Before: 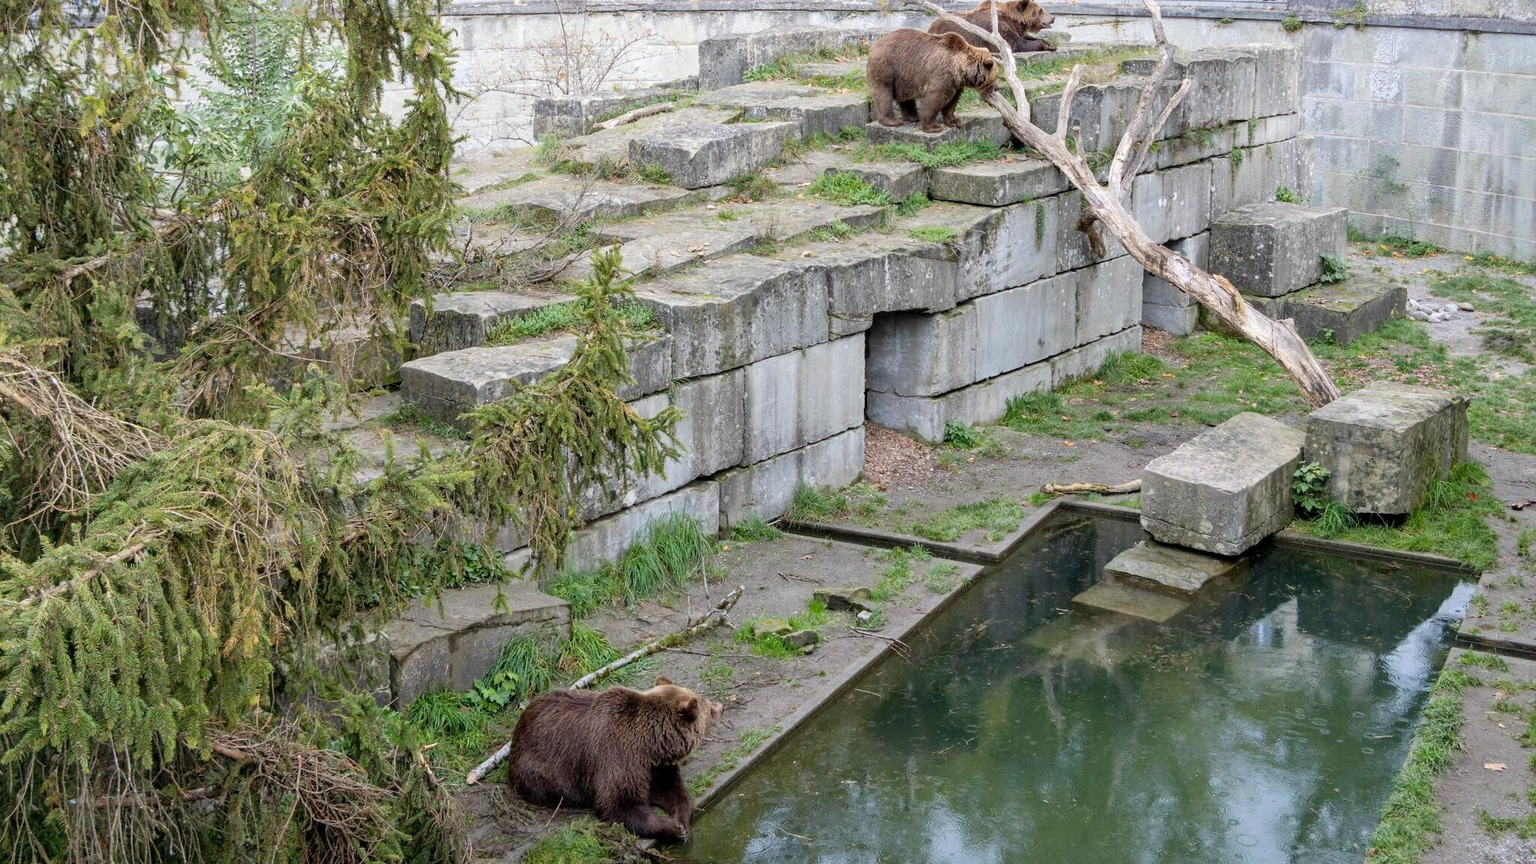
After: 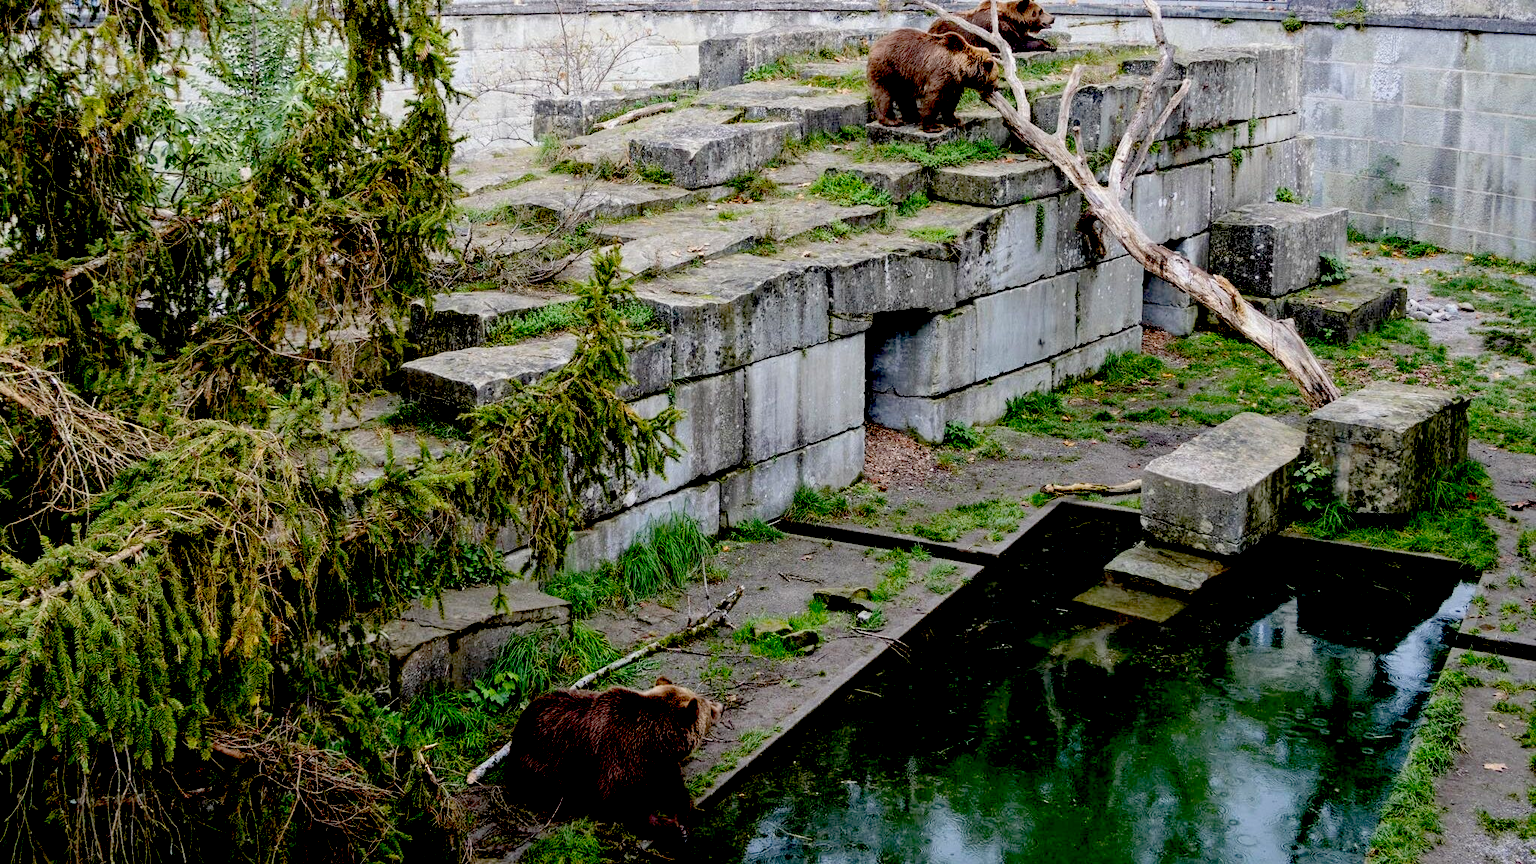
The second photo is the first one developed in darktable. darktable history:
exposure: black level correction 0.099, exposure -0.086 EV, compensate exposure bias true, compensate highlight preservation false
